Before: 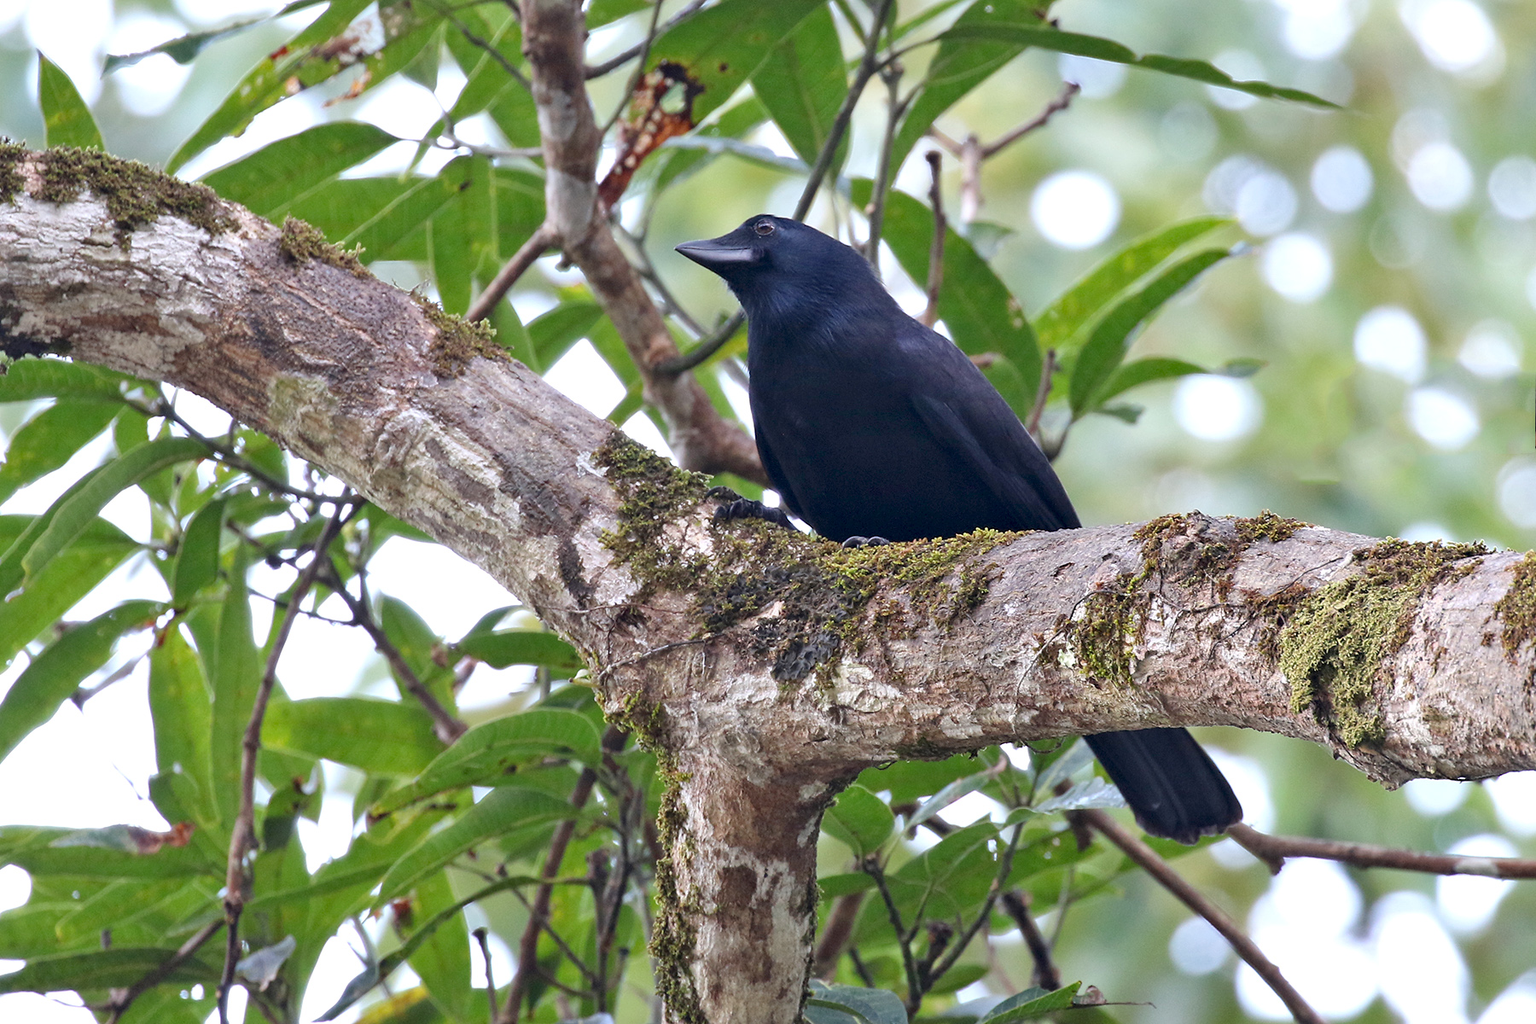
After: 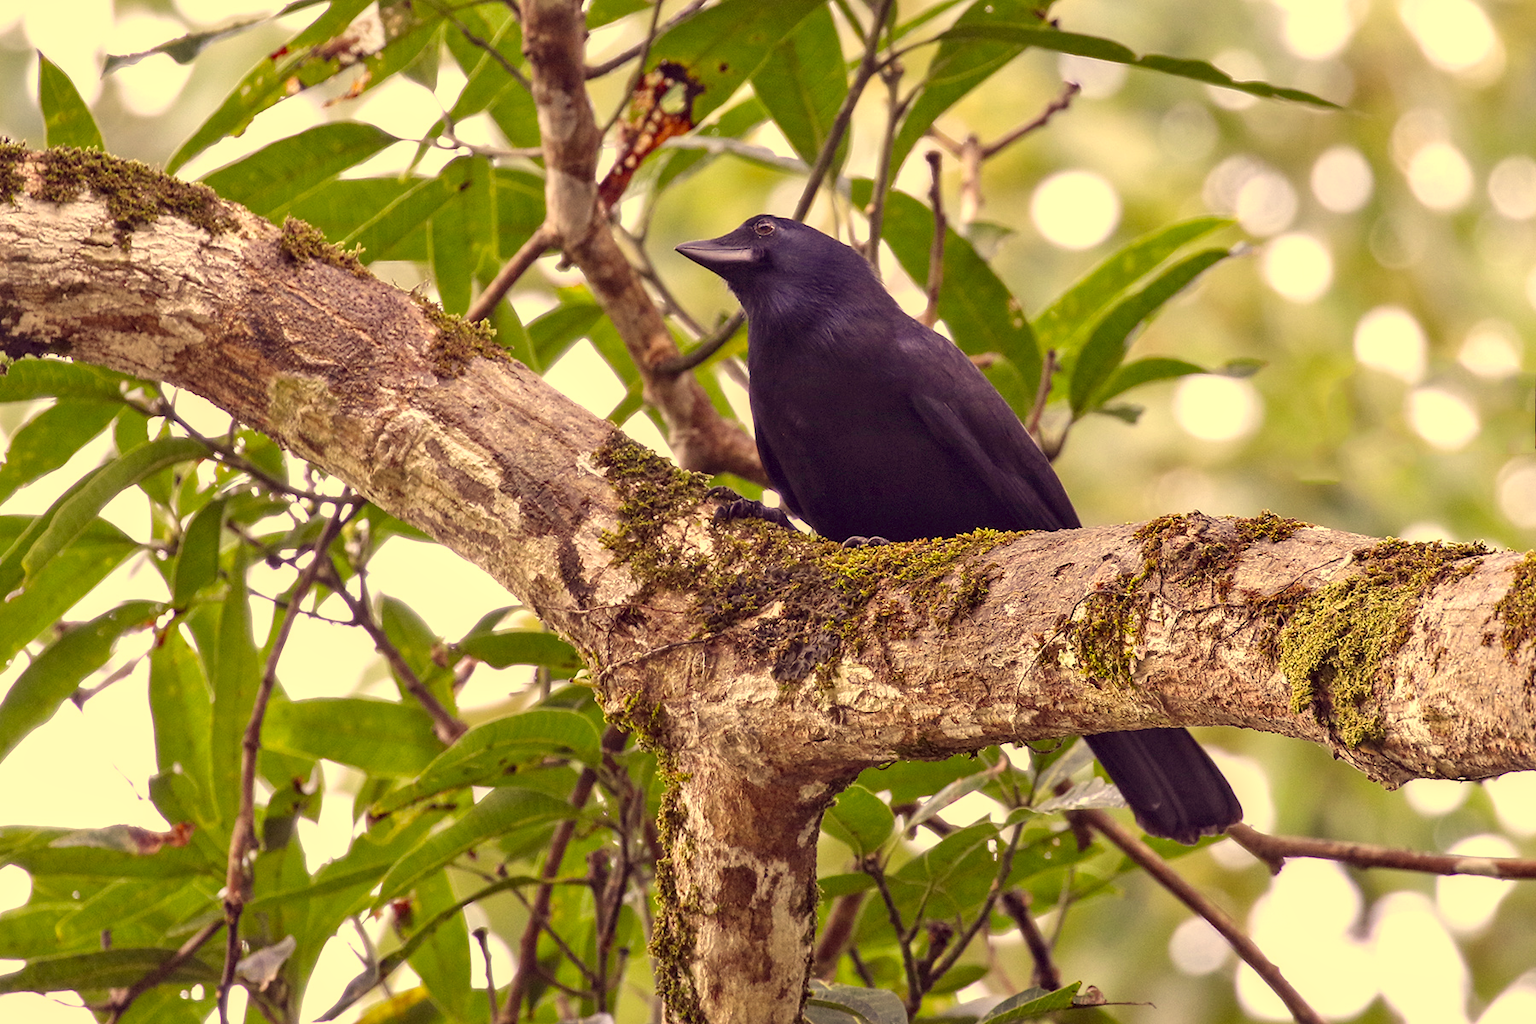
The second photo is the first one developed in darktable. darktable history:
color correction: highlights a* 10.12, highlights b* 39.04, shadows a* 14.62, shadows b* 3.37
local contrast: on, module defaults
